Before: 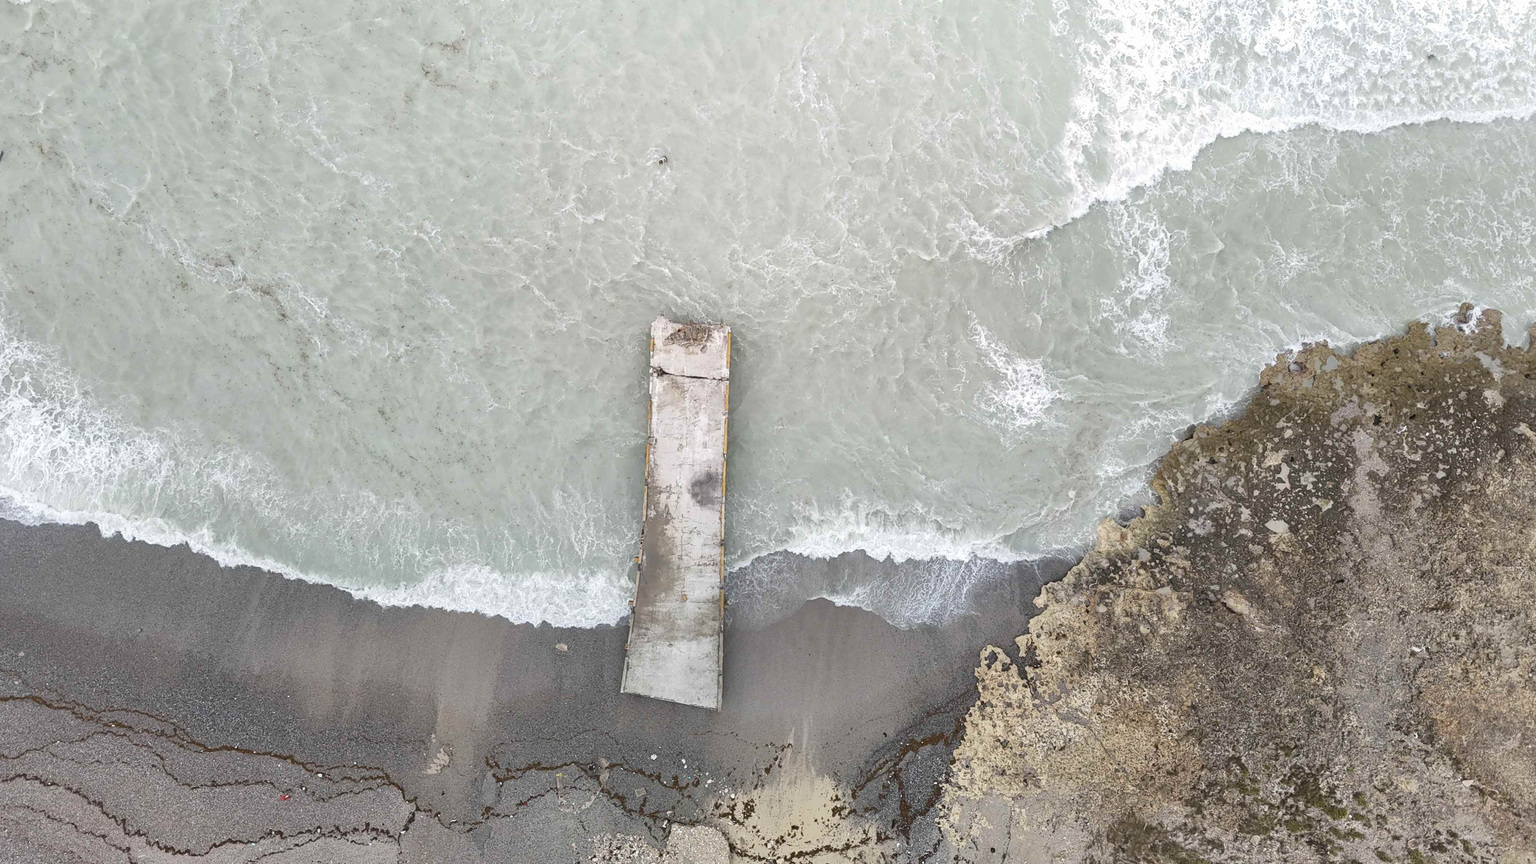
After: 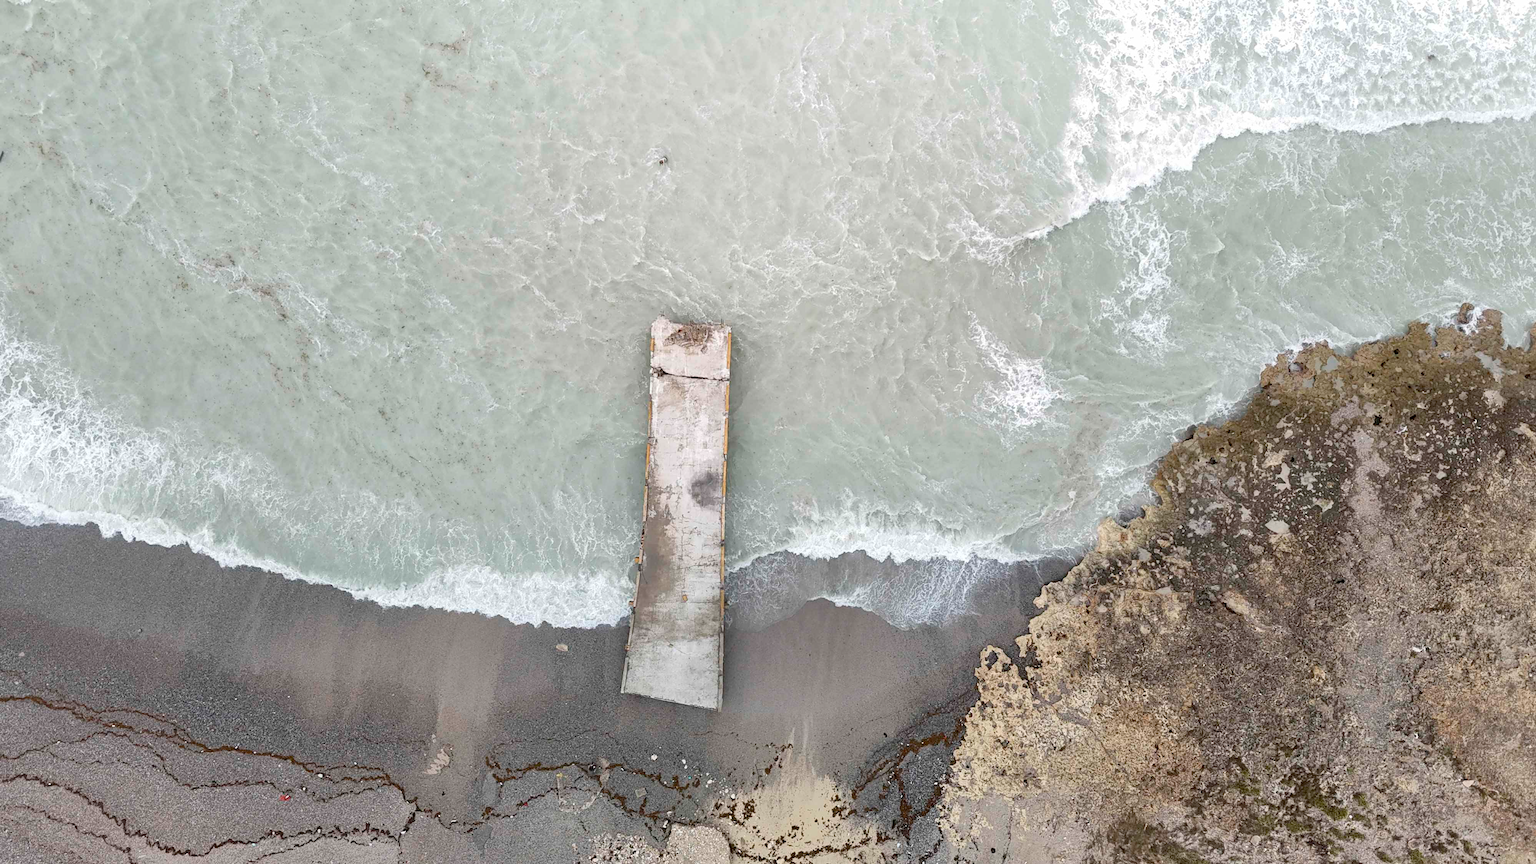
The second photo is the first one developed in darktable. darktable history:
exposure: black level correction 0.01, exposure 0.015 EV, compensate exposure bias true, compensate highlight preservation false
